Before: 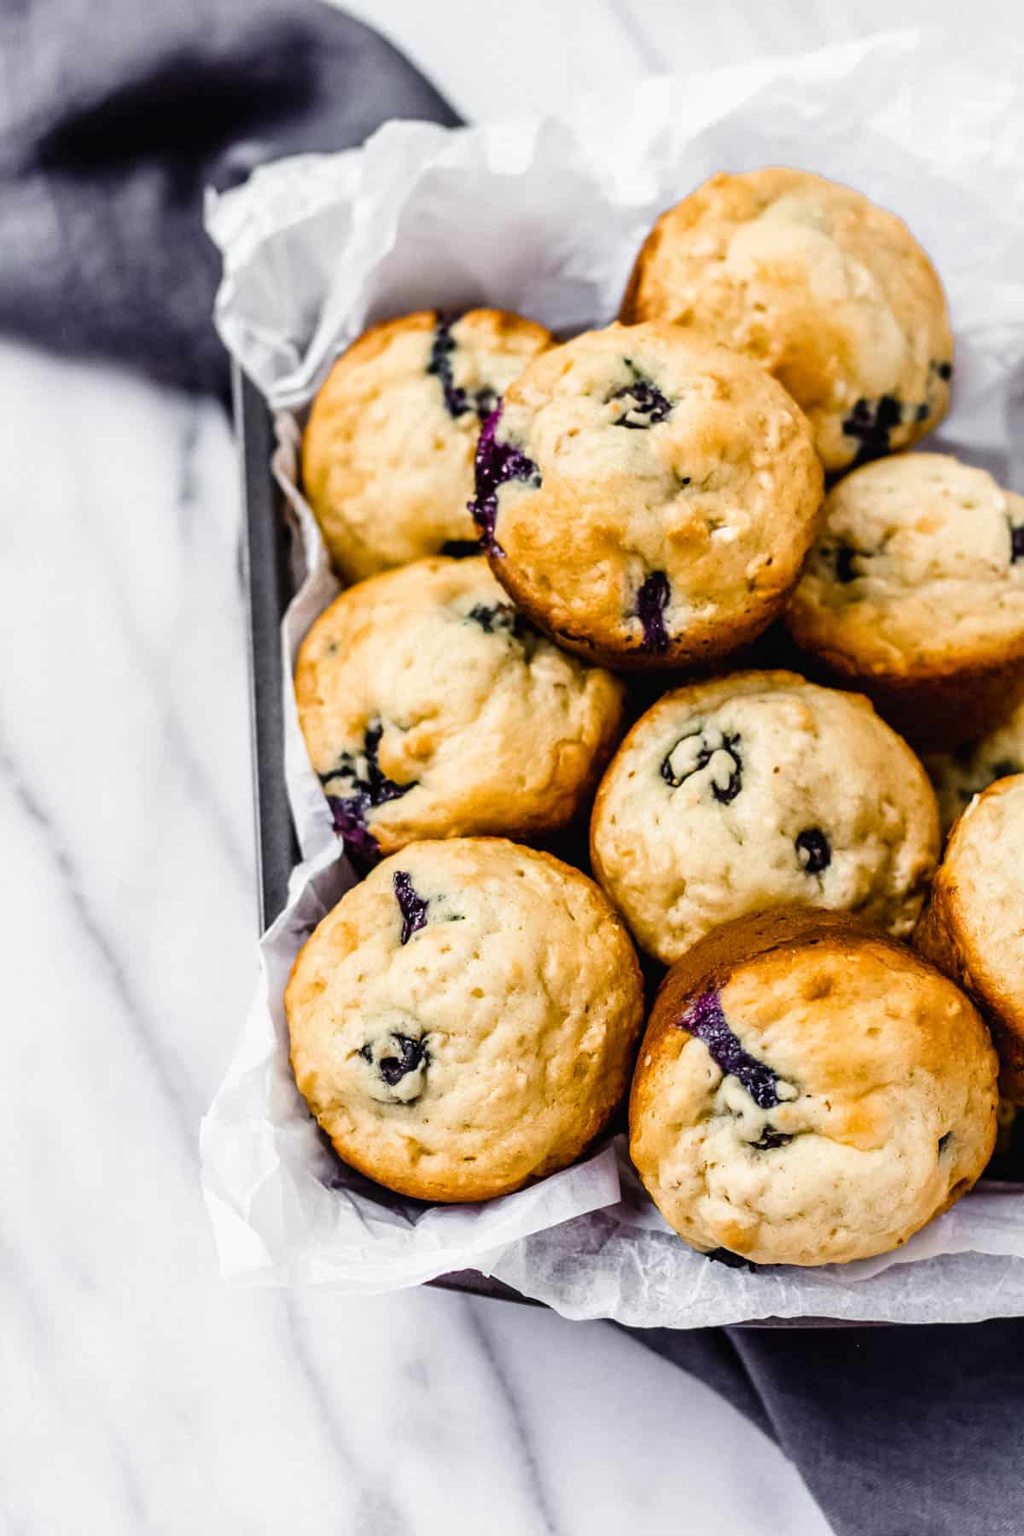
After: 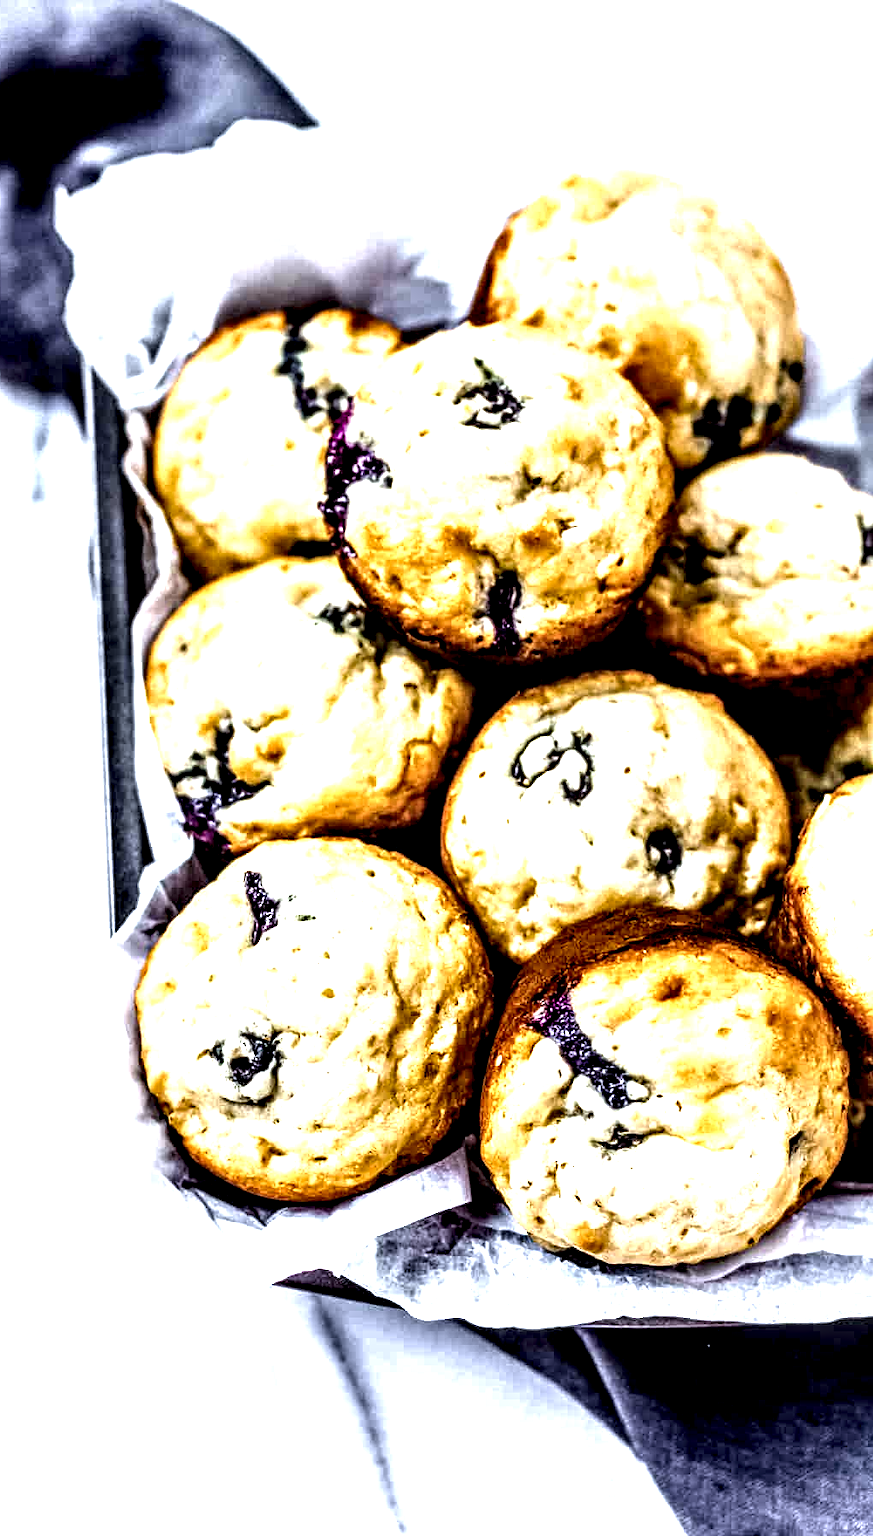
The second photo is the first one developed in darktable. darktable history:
crop and rotate: left 14.616%
exposure: black level correction 0, exposure 1 EV, compensate highlight preservation false
local contrast: highlights 119%, shadows 44%, detail 295%
color calibration: x 0.37, y 0.382, temperature 4315.58 K
